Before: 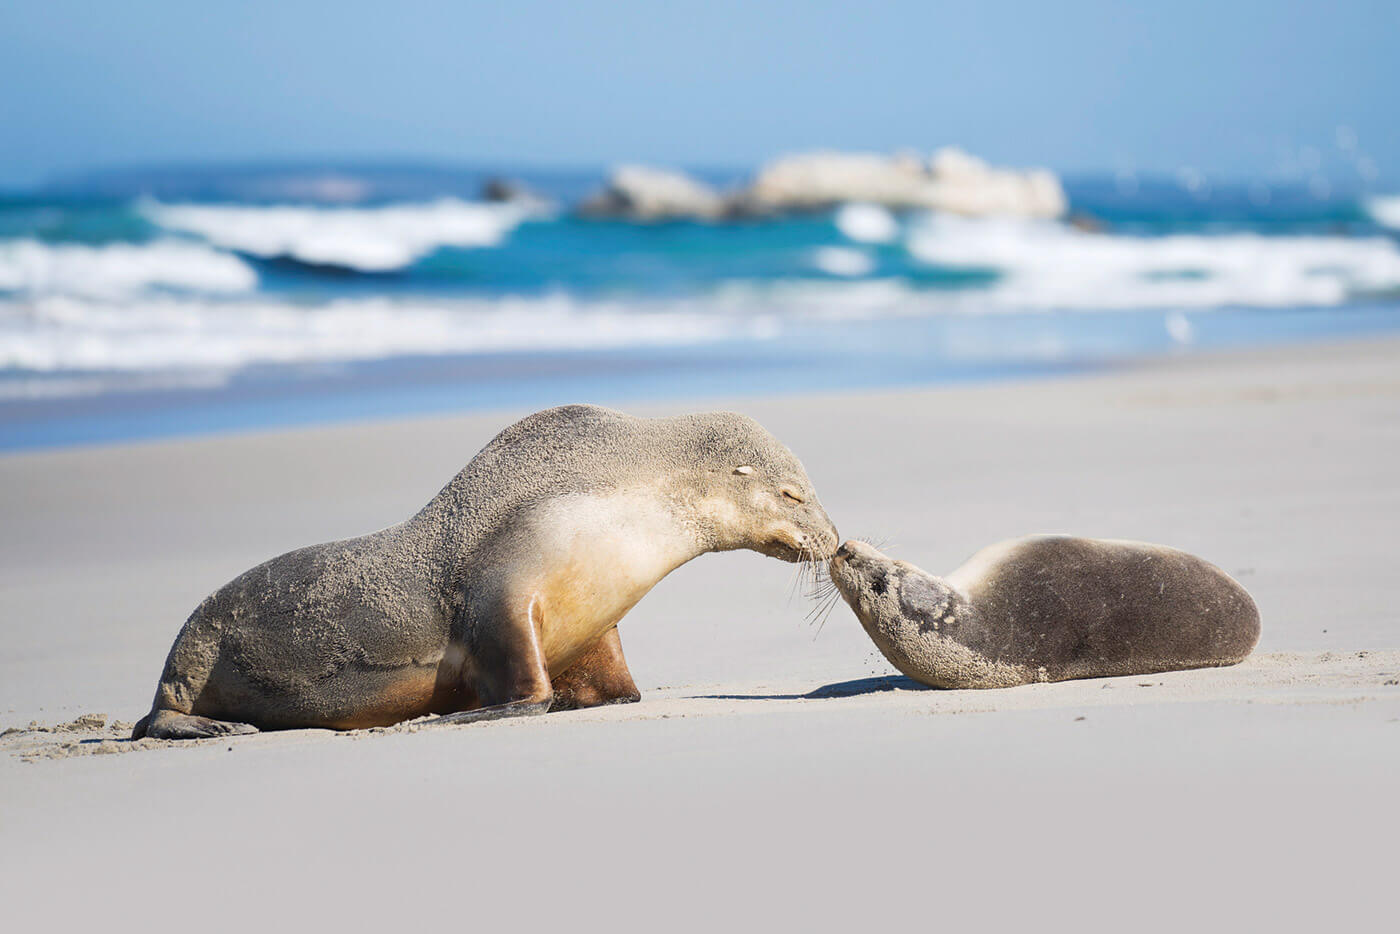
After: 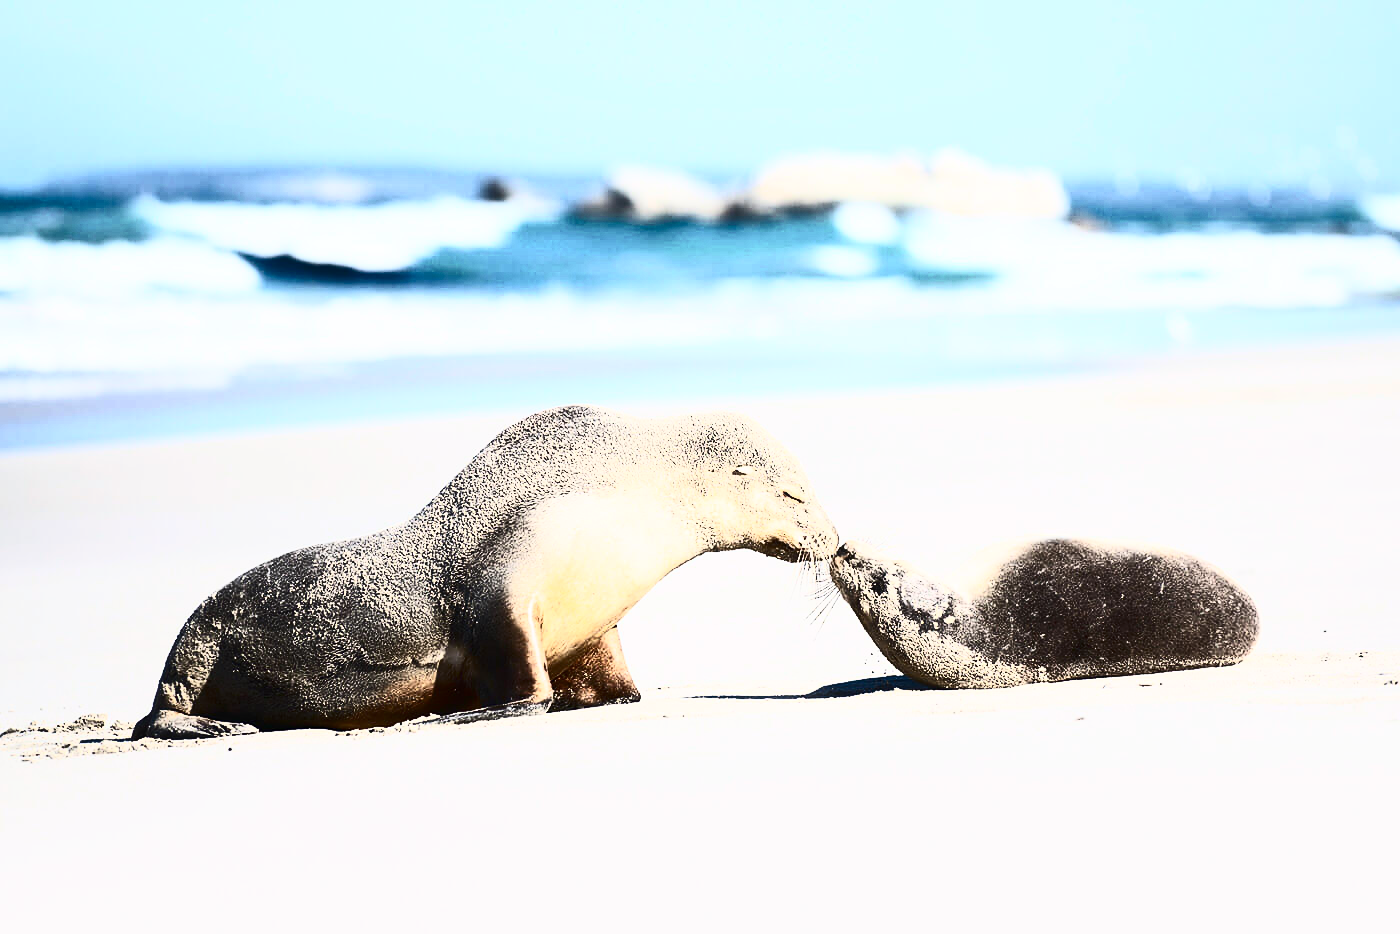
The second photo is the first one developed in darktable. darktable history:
contrast brightness saturation: contrast 0.93, brightness 0.2
sharpen: radius 1
haze removal: strength -0.05
